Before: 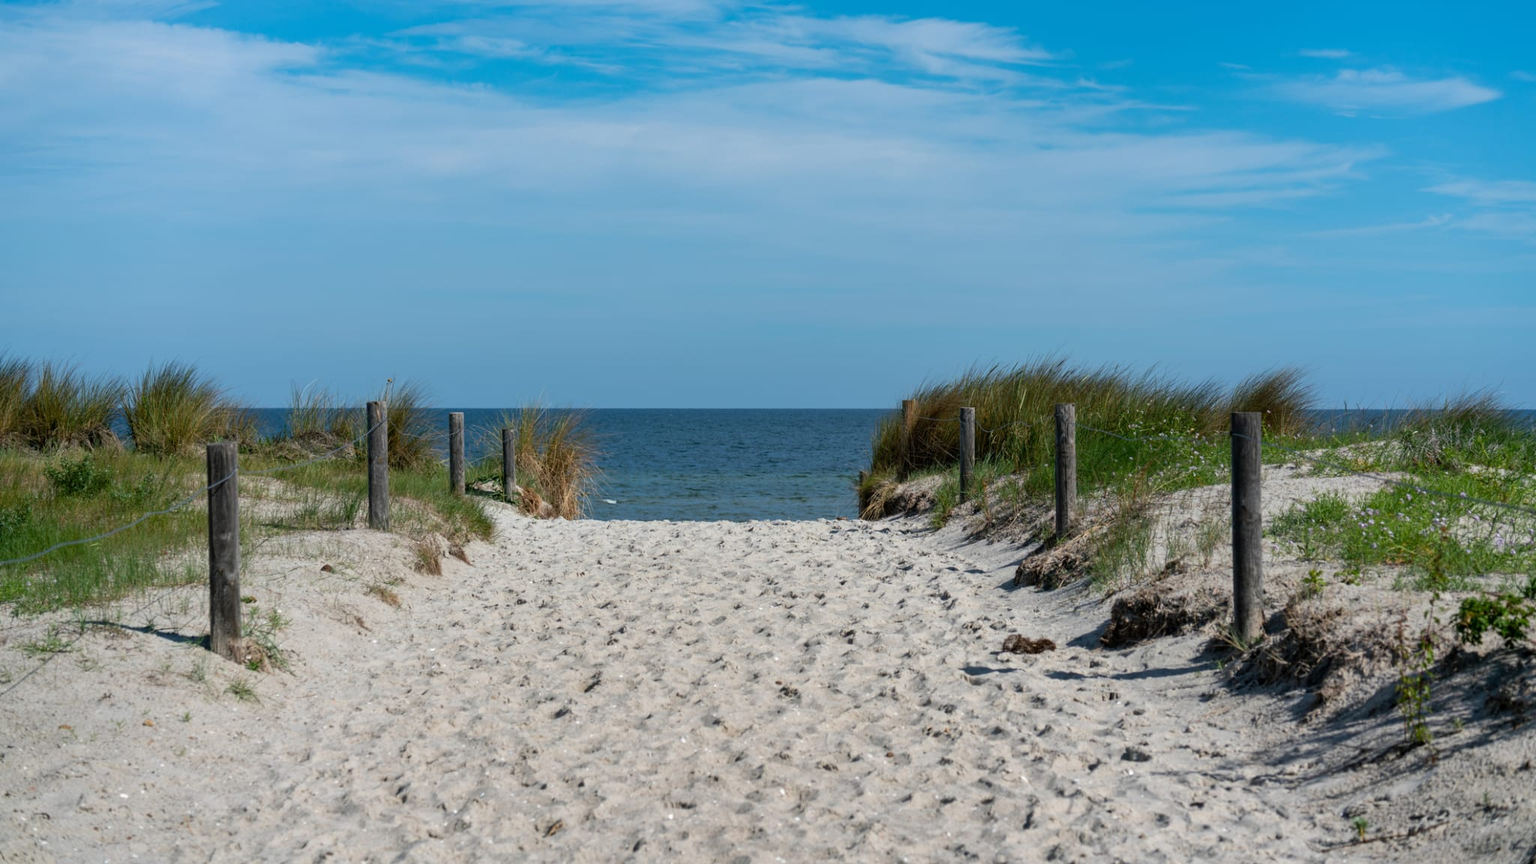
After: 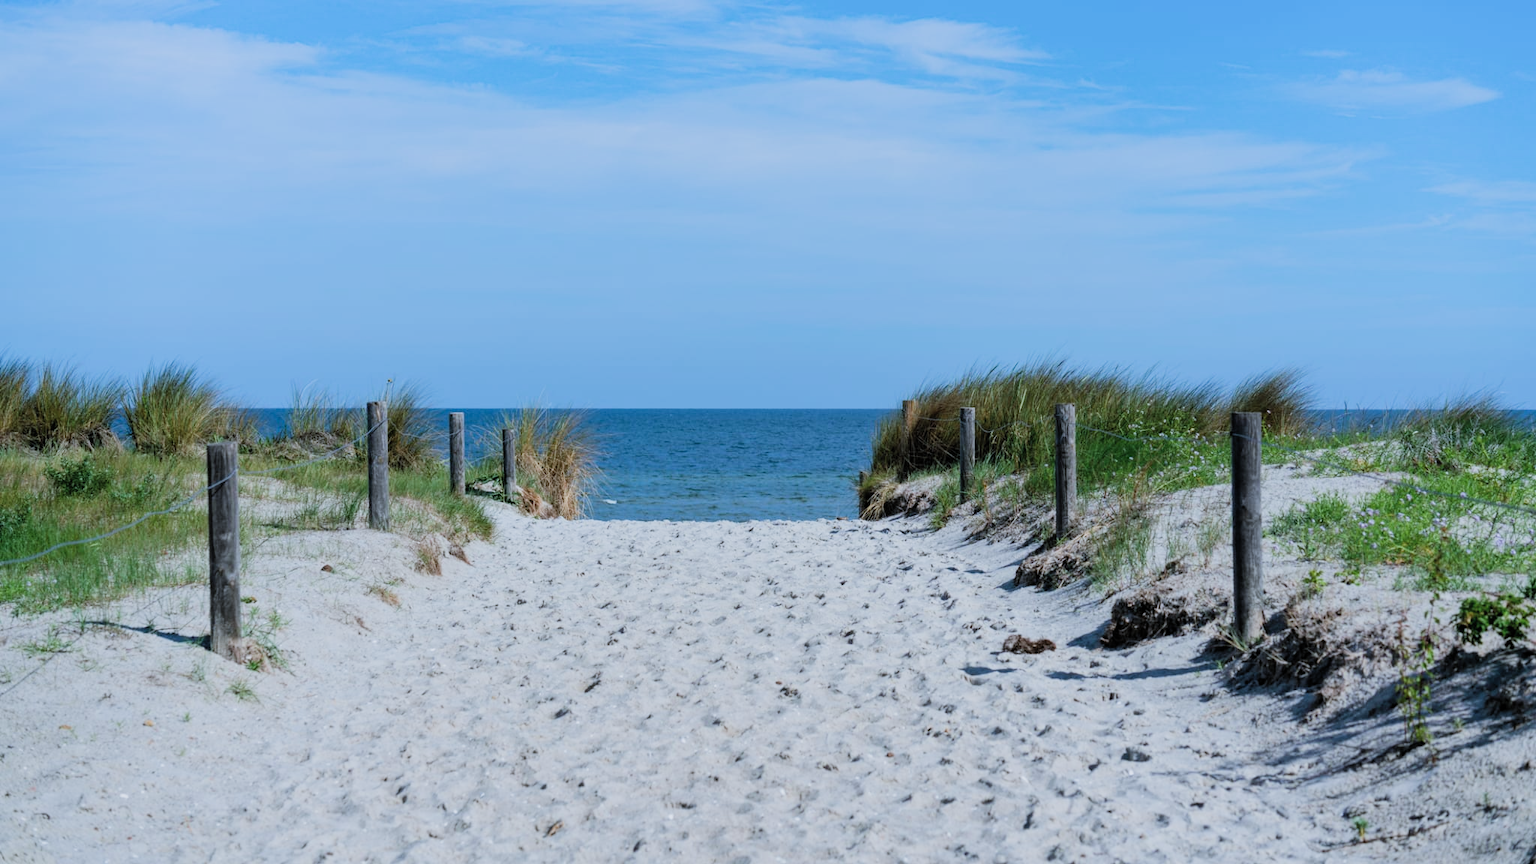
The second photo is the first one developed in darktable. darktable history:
filmic rgb: black relative exposure -7.65 EV, white relative exposure 4.56 EV, hardness 3.61, preserve chrominance RGB euclidean norm, color science v5 (2021), iterations of high-quality reconstruction 0, contrast in shadows safe, contrast in highlights safe
exposure: exposure 0.698 EV, compensate exposure bias true, compensate highlight preservation false
color calibration: x 0.381, y 0.391, temperature 4089.6 K
